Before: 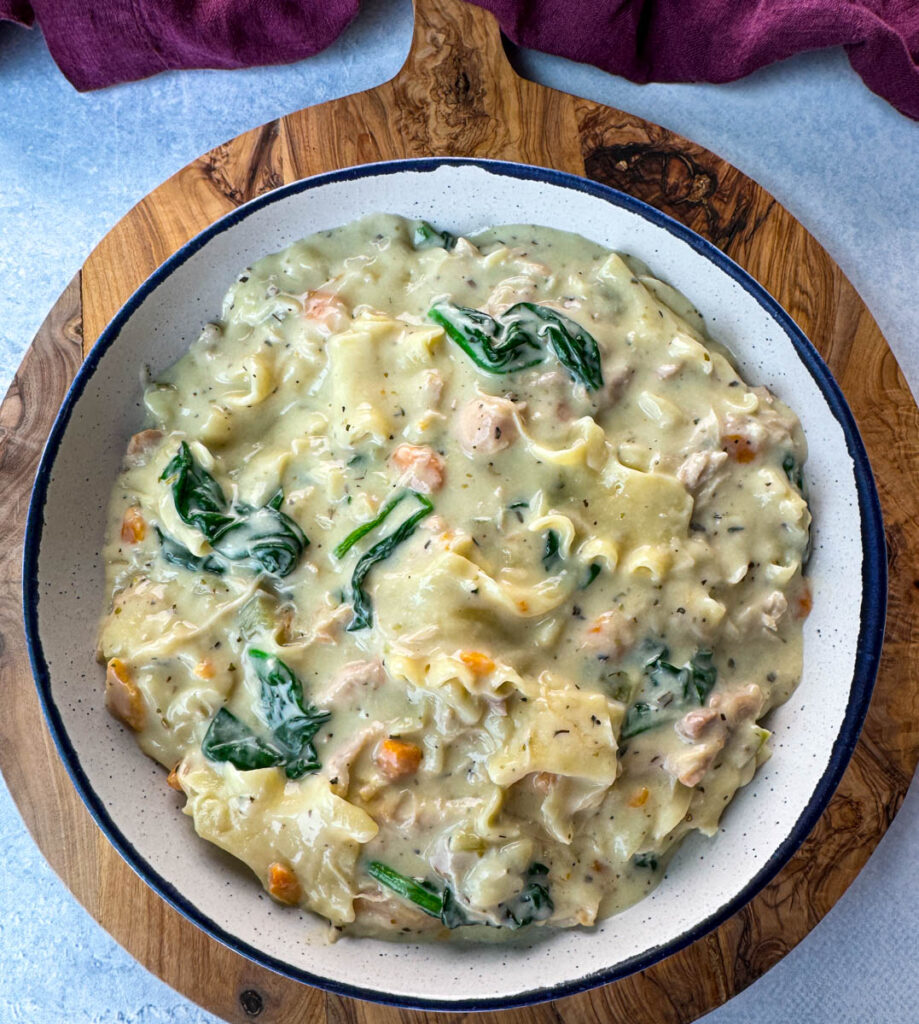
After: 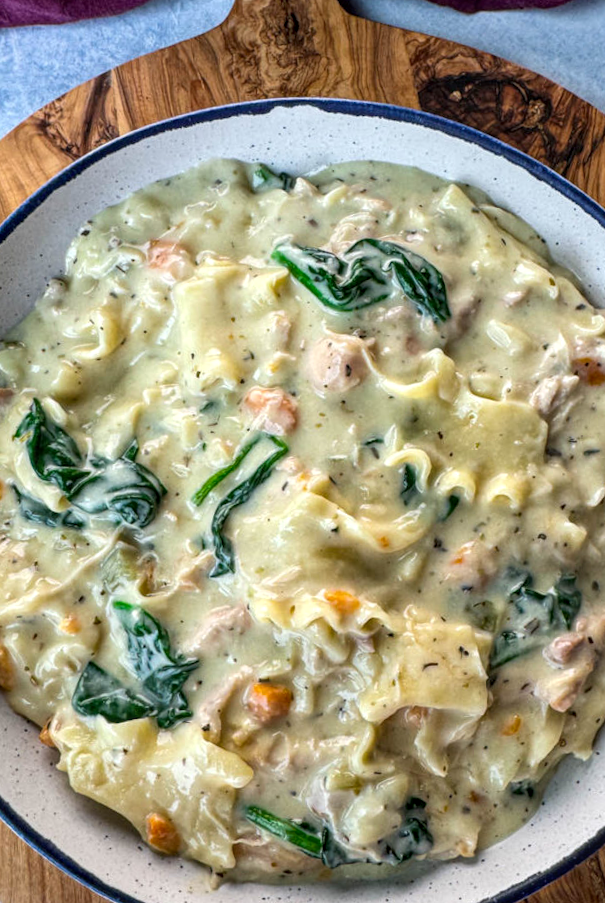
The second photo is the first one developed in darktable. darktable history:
local contrast: on, module defaults
crop: left 15.419%, right 17.914%
rotate and perspective: rotation -3.52°, crop left 0.036, crop right 0.964, crop top 0.081, crop bottom 0.919
